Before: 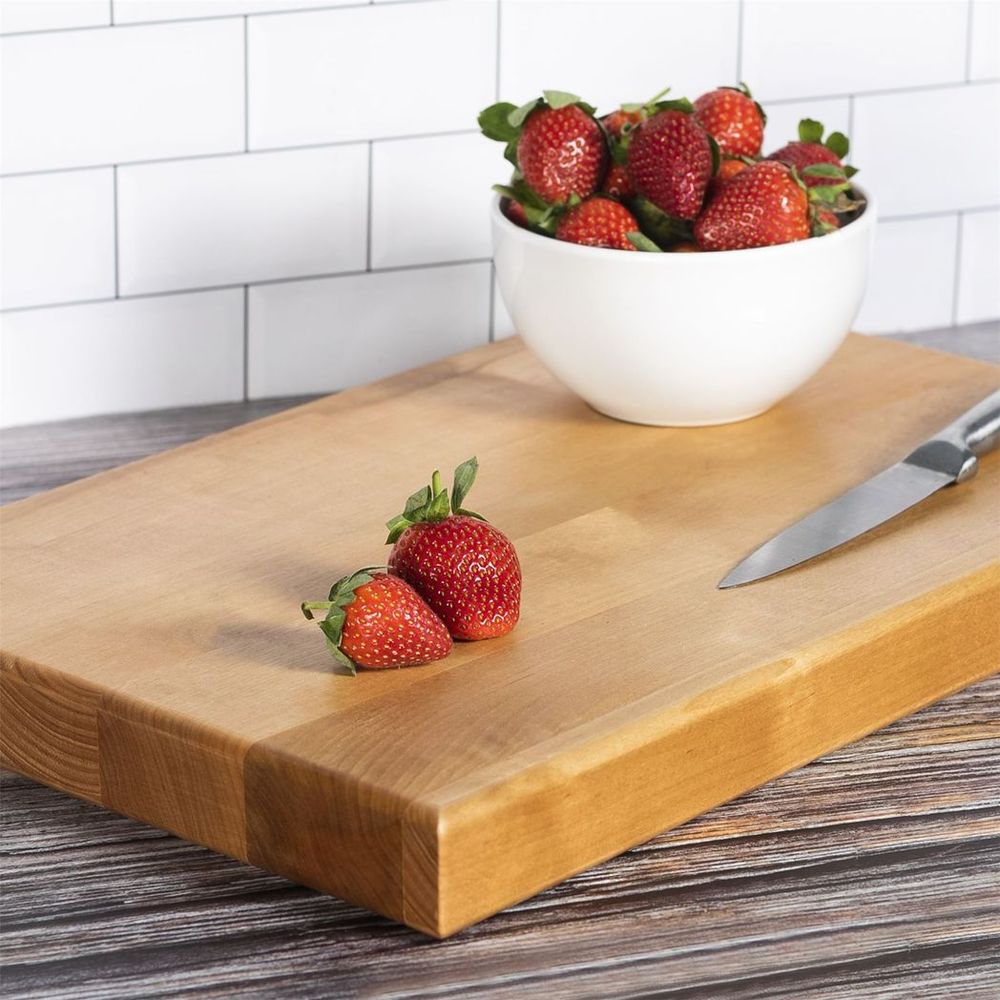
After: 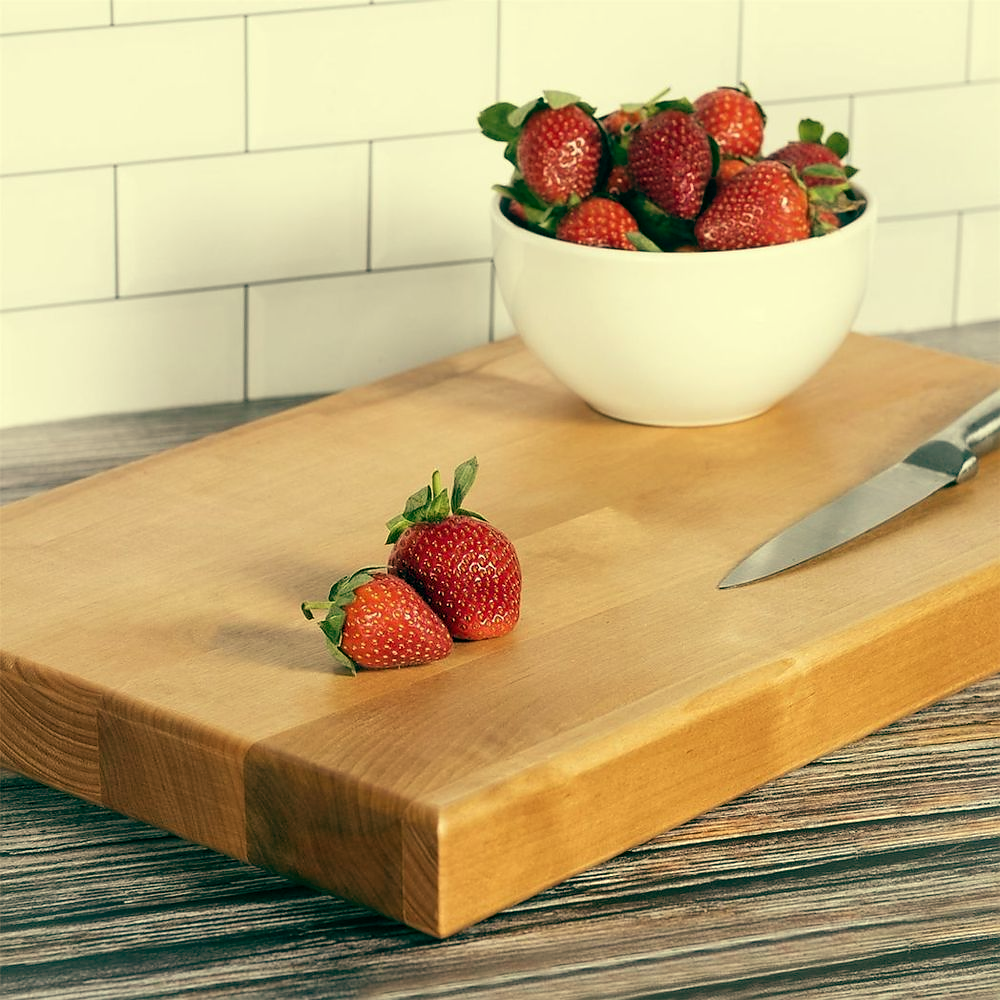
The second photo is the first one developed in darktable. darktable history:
sharpen: radius 1, threshold 1
color balance: mode lift, gamma, gain (sRGB), lift [1, 0.69, 1, 1], gamma [1, 1.482, 1, 1], gain [1, 1, 1, 0.802]
